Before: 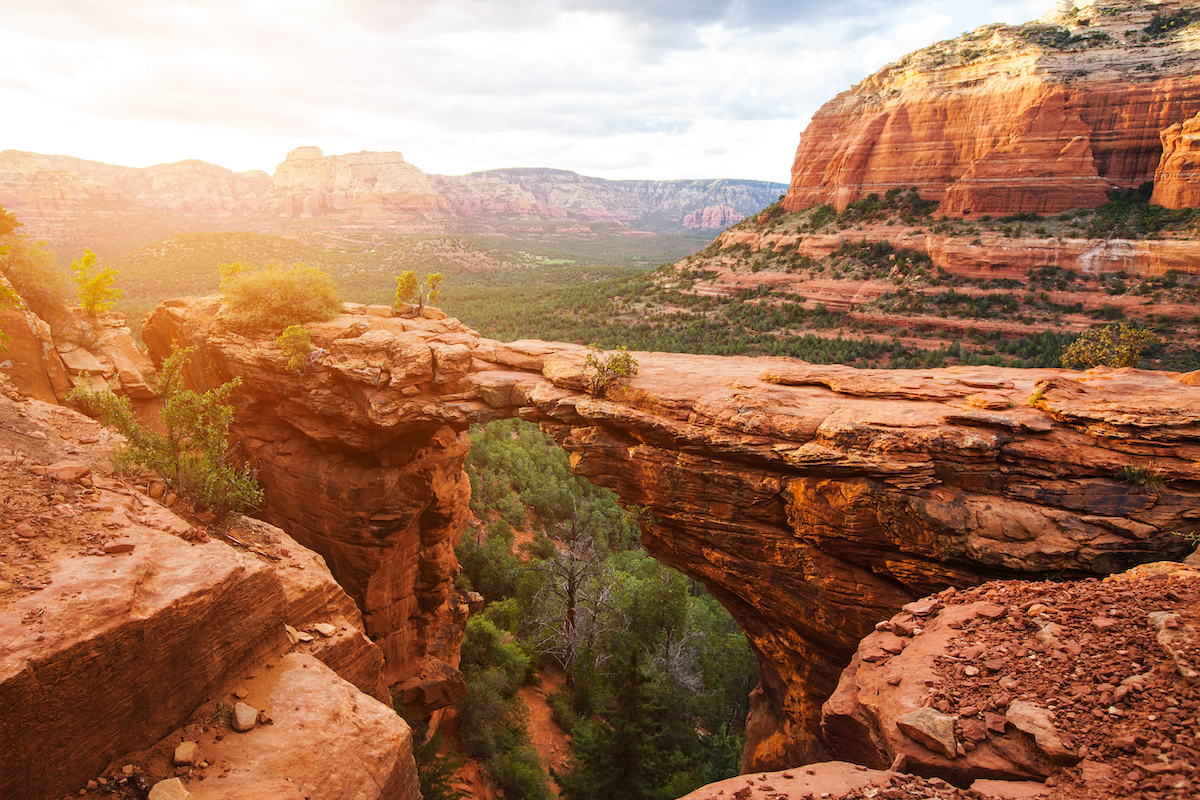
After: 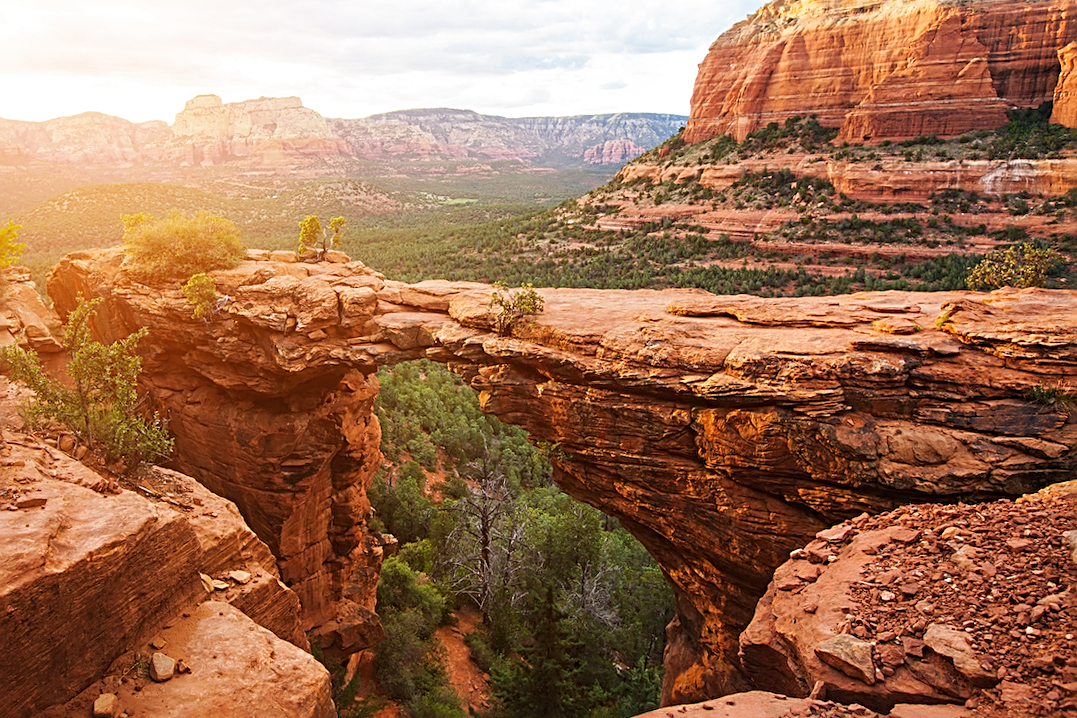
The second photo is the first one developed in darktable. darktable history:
sharpen: radius 2.531, amount 0.628
crop and rotate: angle 1.96°, left 5.673%, top 5.673%
